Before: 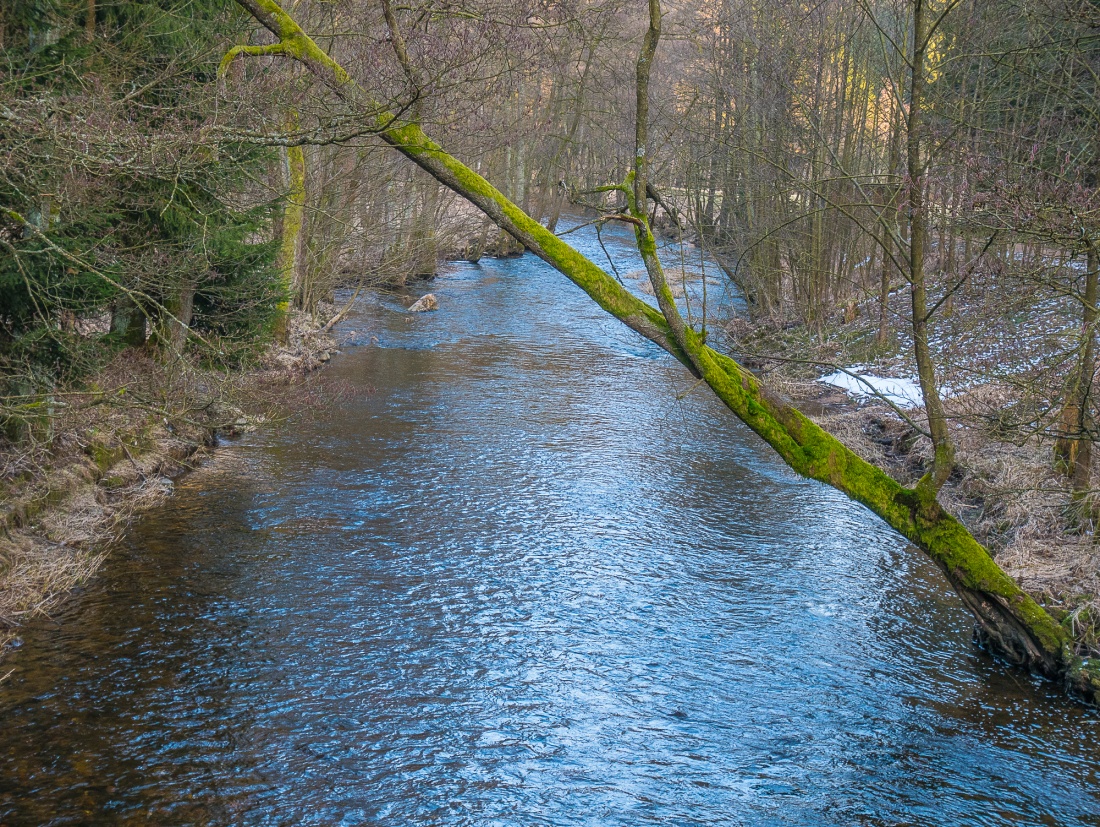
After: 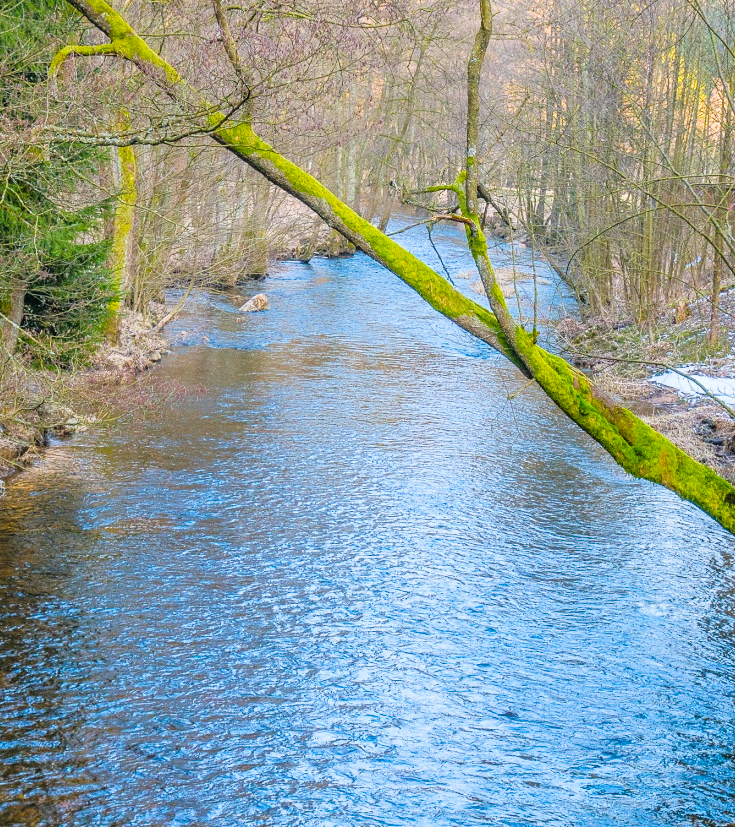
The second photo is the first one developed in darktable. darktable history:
color balance rgb: global offset › luminance 0.497%, linear chroma grading › global chroma 14.571%, perceptual saturation grading › global saturation 27.595%, perceptual saturation grading › highlights -24.811%, perceptual saturation grading › shadows 25.859%
crop: left 15.383%, right 17.746%
exposure: exposure 1.21 EV, compensate highlight preservation false
filmic rgb: black relative exposure -5.1 EV, white relative exposure 3.98 EV, threshold 2.96 EV, hardness 2.9, contrast 1.099, enable highlight reconstruction true
